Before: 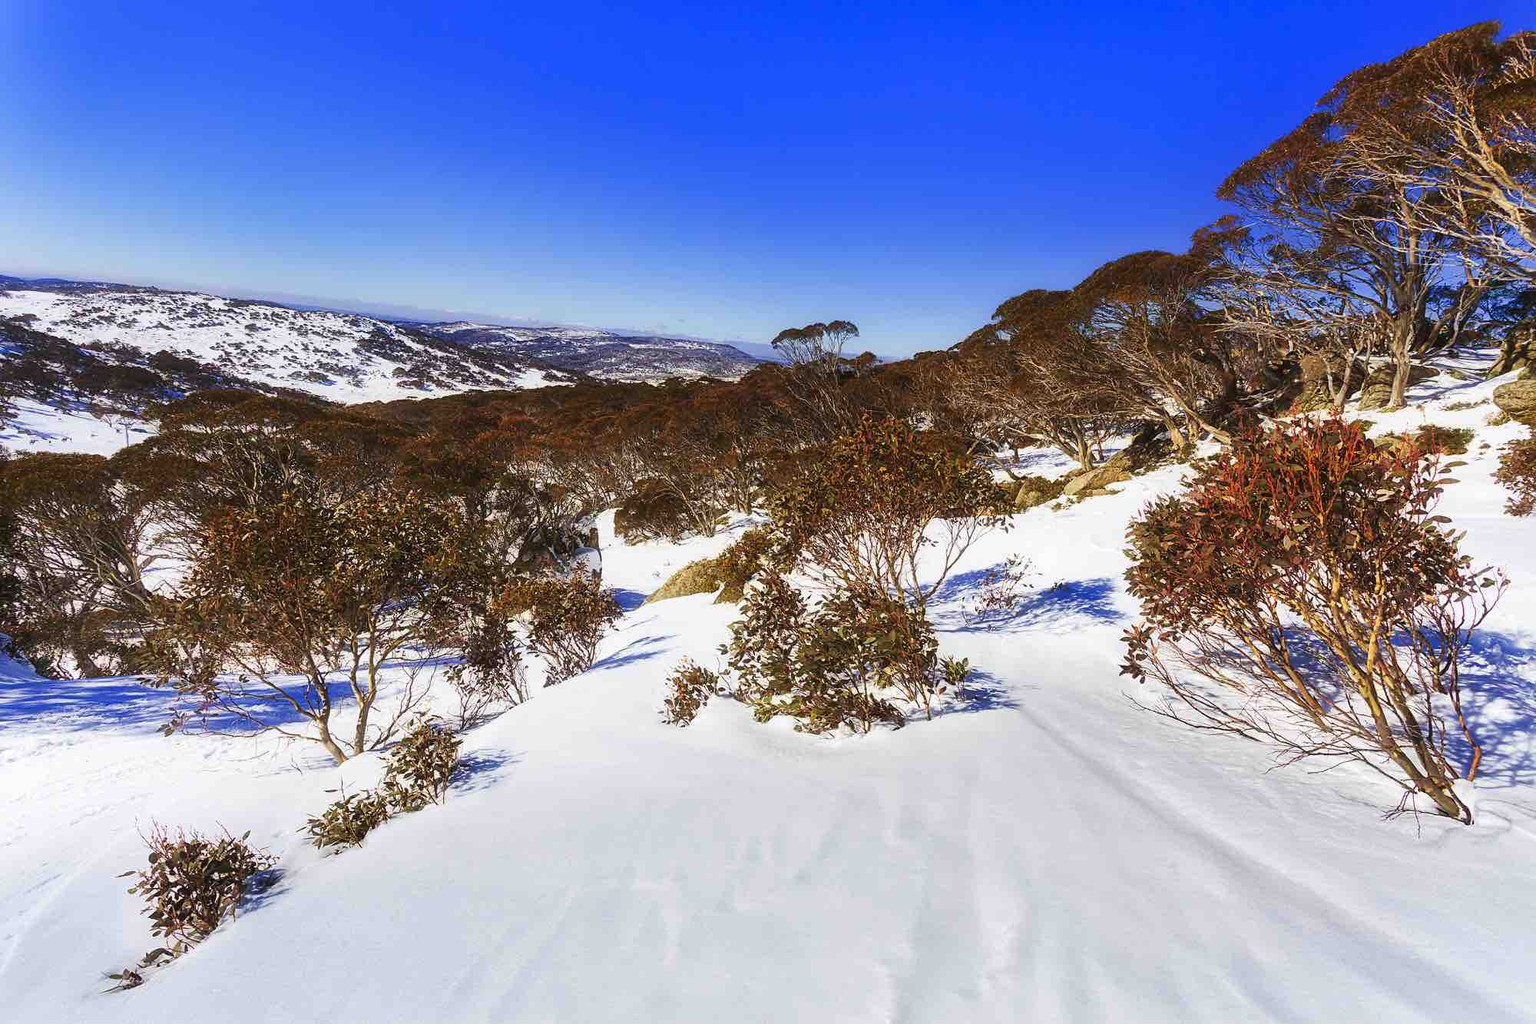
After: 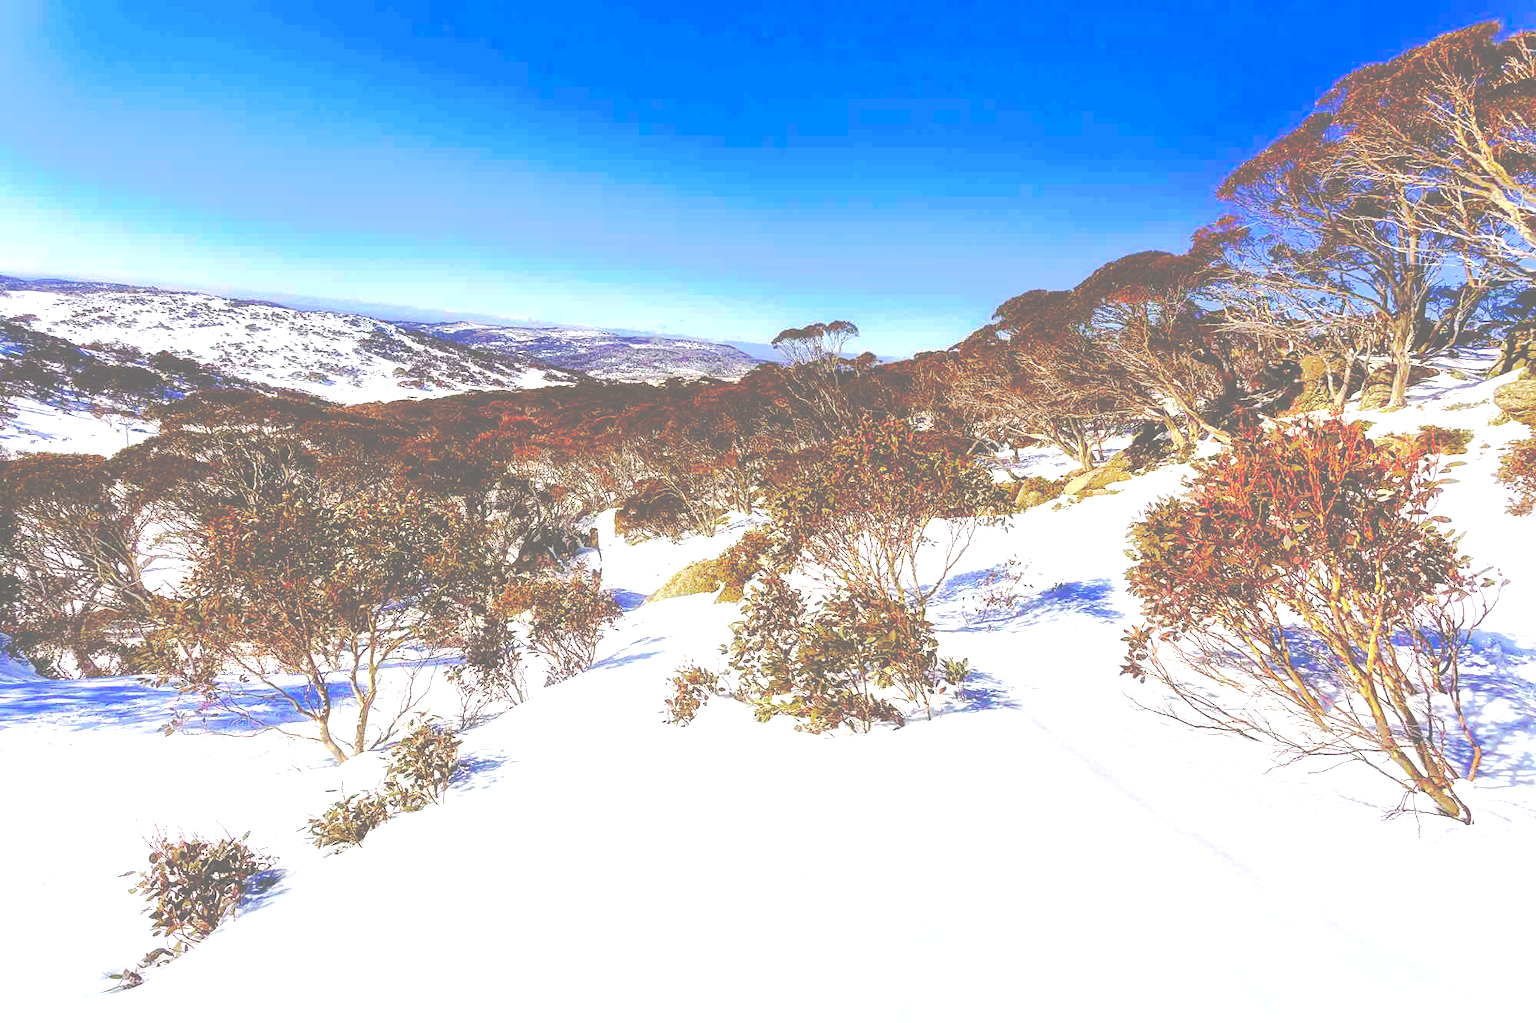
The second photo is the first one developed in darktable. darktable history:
exposure: black level correction 0, exposure 0.877 EV, compensate exposure bias true, compensate highlight preservation false
color balance rgb: perceptual saturation grading › global saturation 20%, global vibrance 20%
tone curve: curves: ch0 [(0, 0) (0.003, 0.437) (0.011, 0.438) (0.025, 0.441) (0.044, 0.441) (0.069, 0.441) (0.1, 0.444) (0.136, 0.447) (0.177, 0.452) (0.224, 0.457) (0.277, 0.466) (0.335, 0.485) (0.399, 0.514) (0.468, 0.558) (0.543, 0.616) (0.623, 0.686) (0.709, 0.76) (0.801, 0.803) (0.898, 0.825) (1, 1)], preserve colors none
base curve: curves: ch0 [(0, 0) (0.032, 0.025) (0.121, 0.166) (0.206, 0.329) (0.605, 0.79) (1, 1)], preserve colors none
